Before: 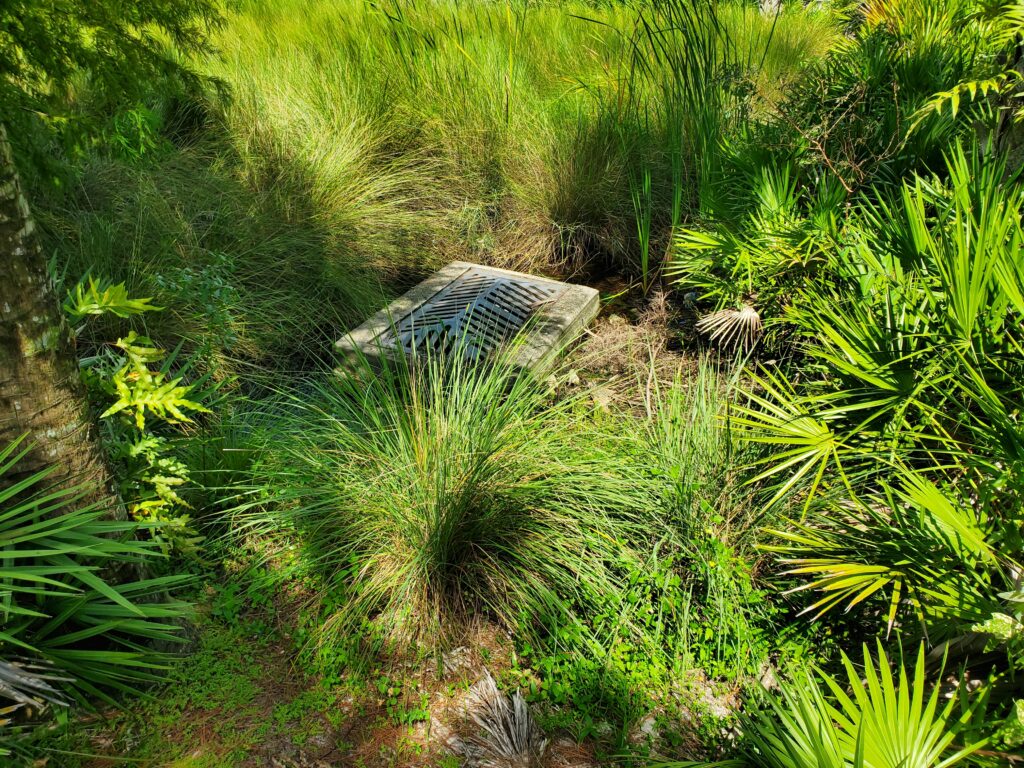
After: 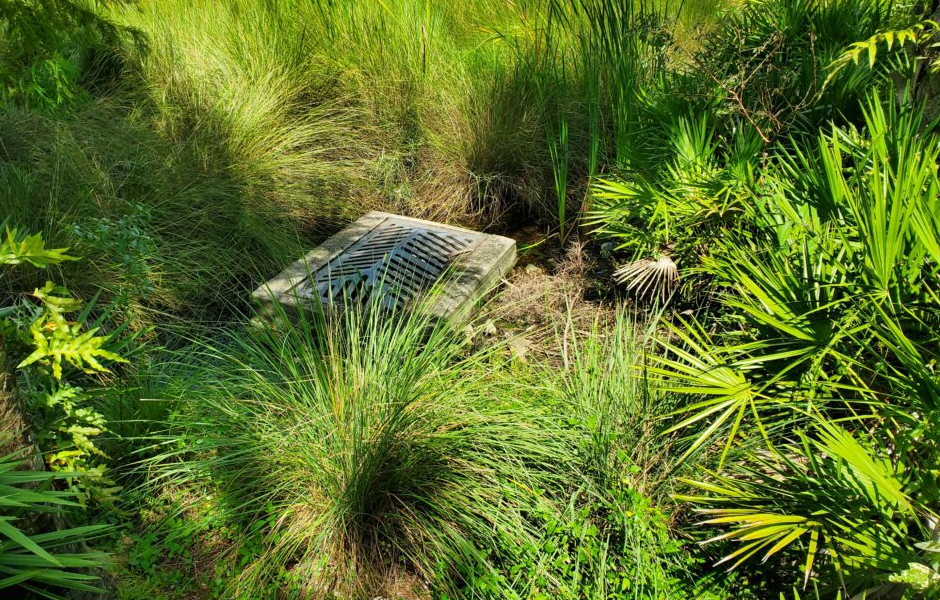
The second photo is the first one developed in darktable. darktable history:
crop: left 8.182%, top 6.574%, bottom 15.272%
